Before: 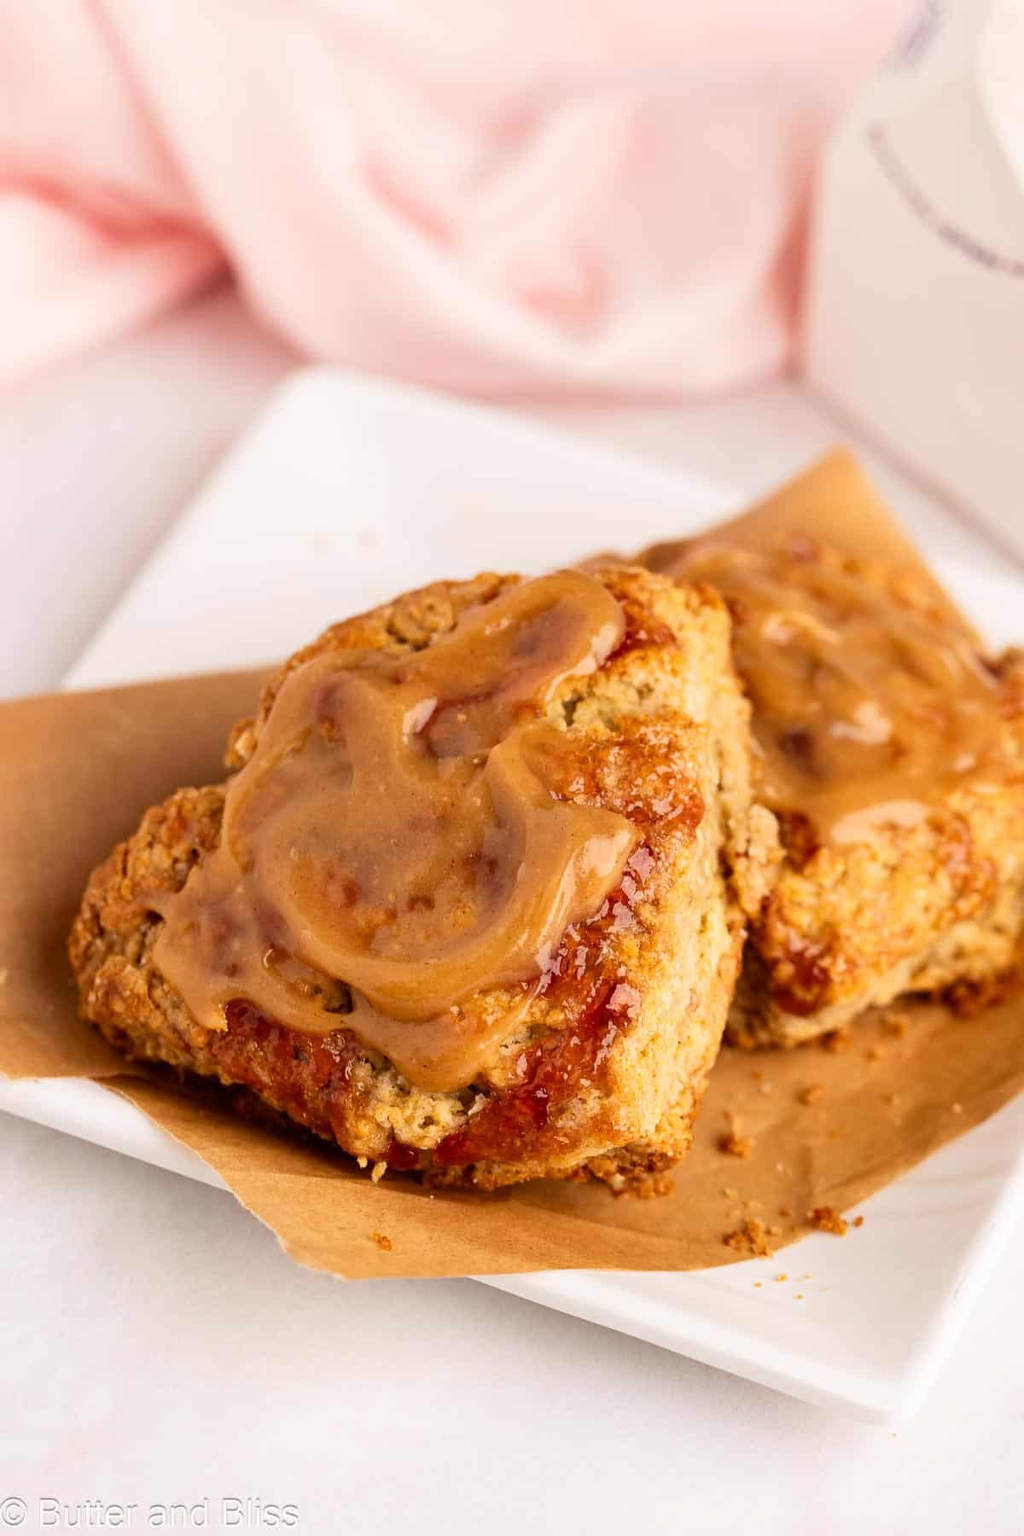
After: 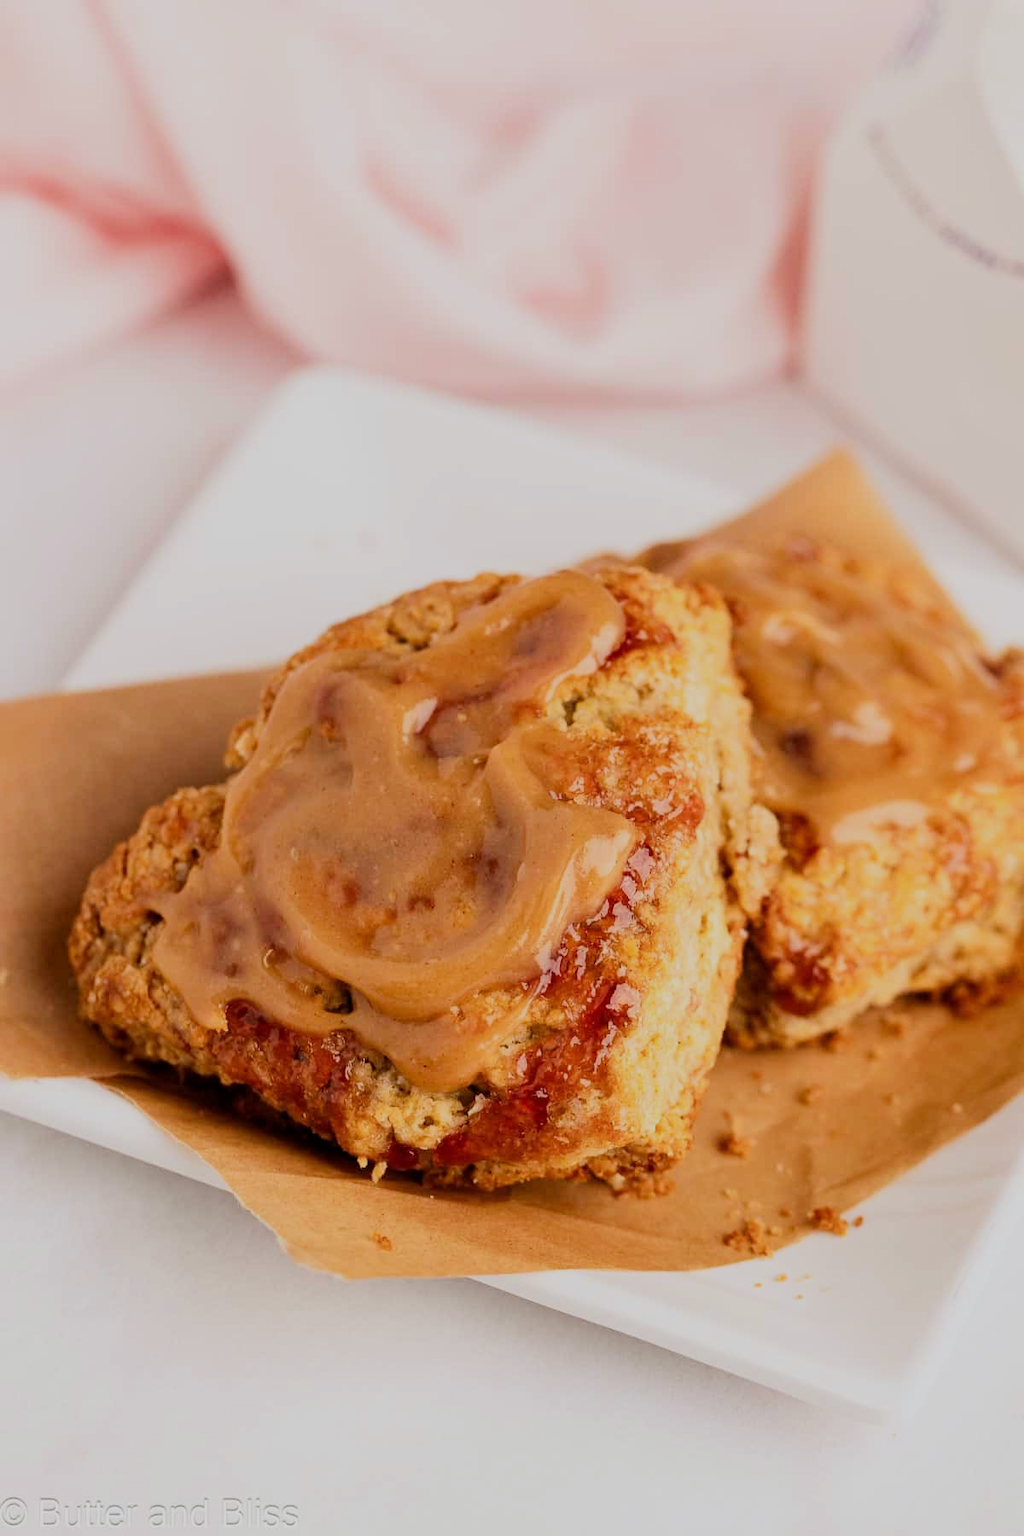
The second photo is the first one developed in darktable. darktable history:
bloom: size 16%, threshold 98%, strength 20%
white balance: red 0.986, blue 1.01
filmic rgb: black relative exposure -16 EV, white relative exposure 6.92 EV, hardness 4.7
